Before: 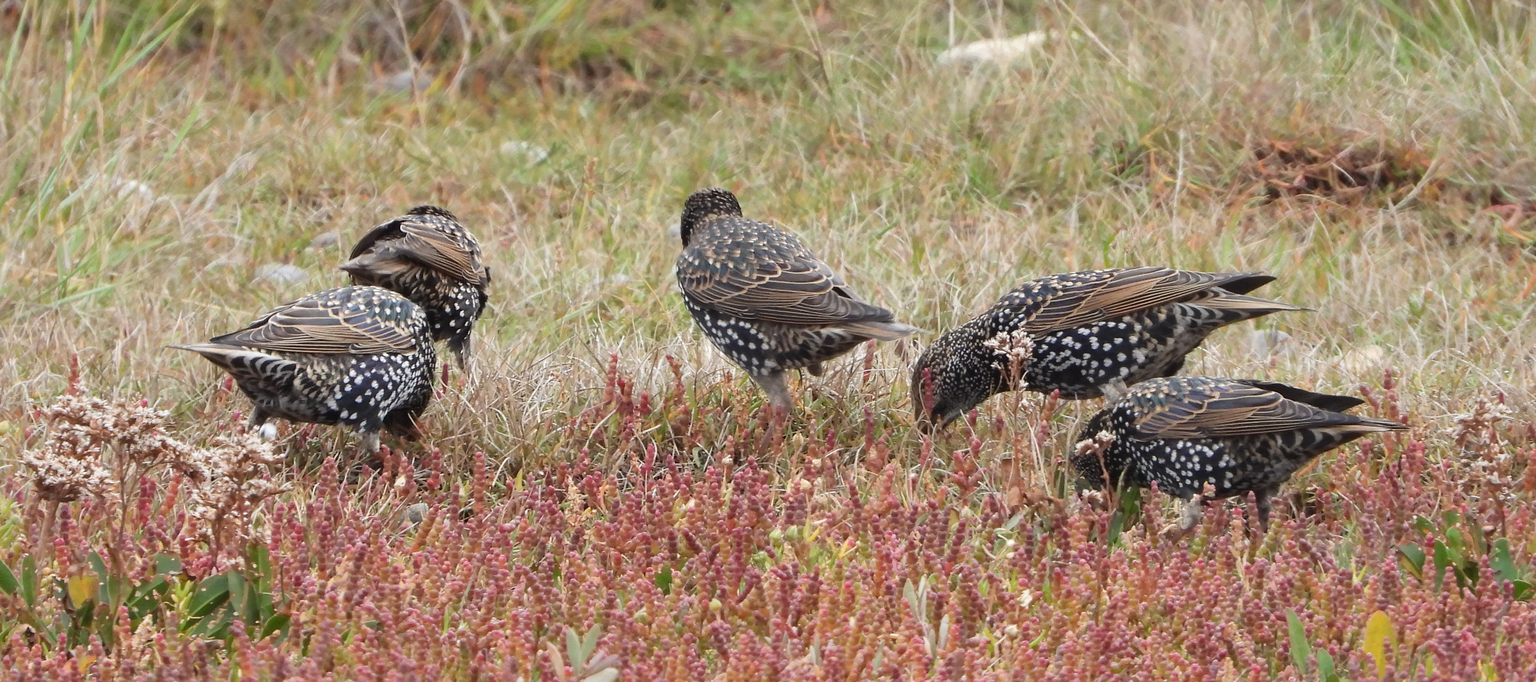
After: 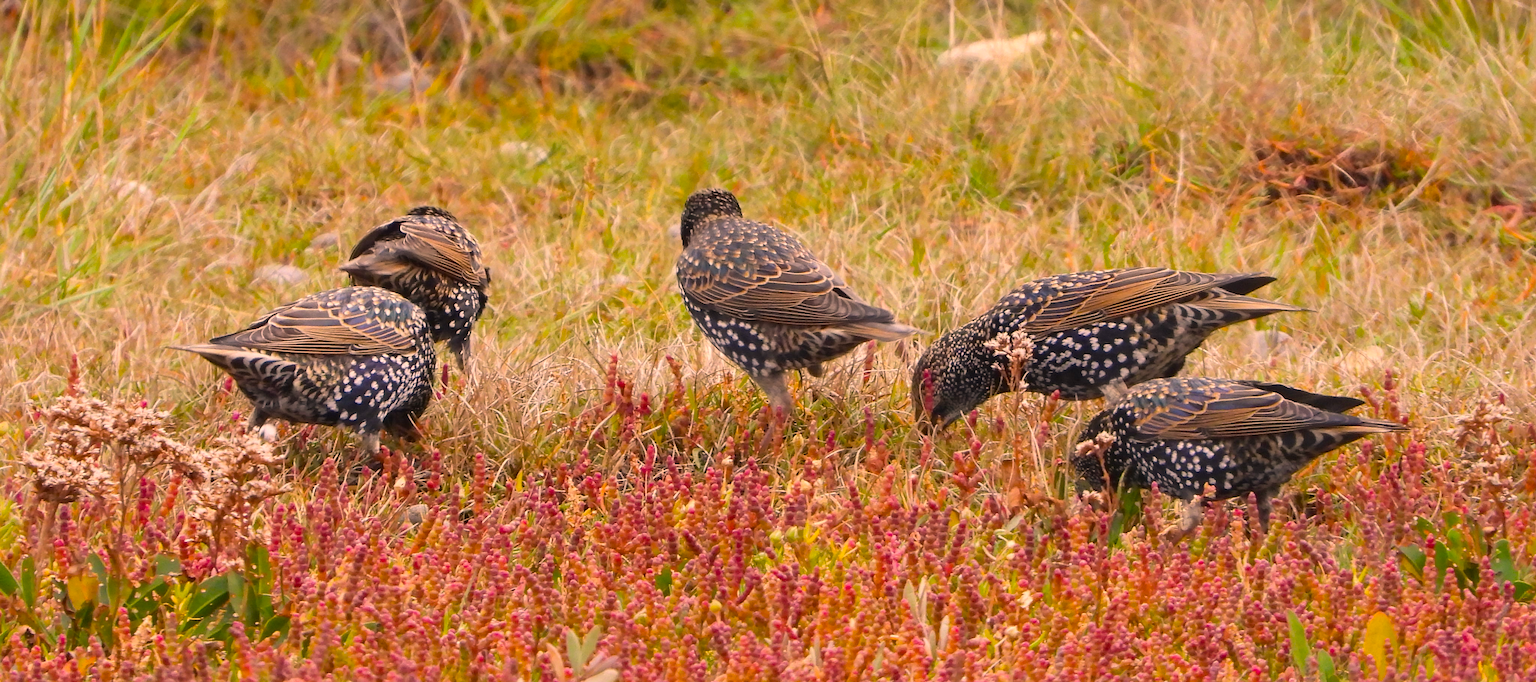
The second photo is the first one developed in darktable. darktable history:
color balance rgb: highlights gain › chroma 2.059%, highlights gain › hue 46.18°, linear chroma grading › global chroma 25.53%, perceptual saturation grading › global saturation 25.246%, global vibrance 9.727%
color correction: highlights a* 11.76, highlights b* 12.2
crop: left 0.069%
